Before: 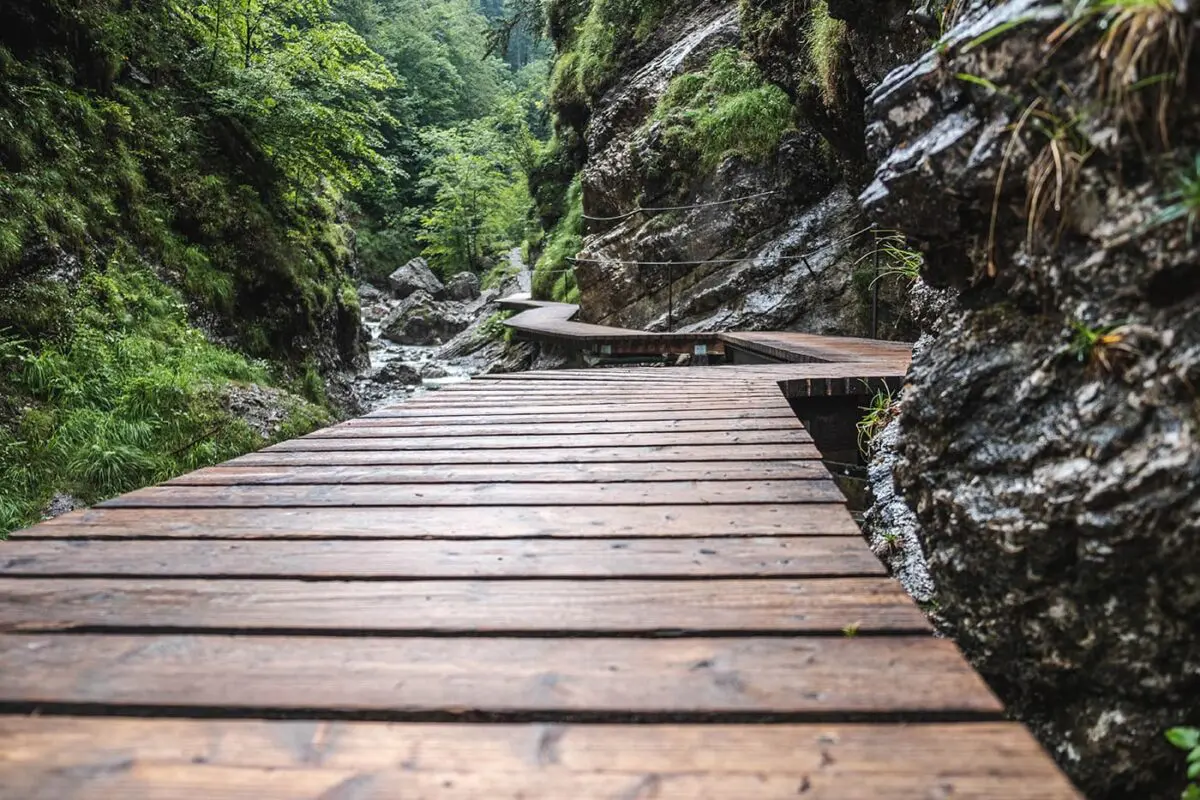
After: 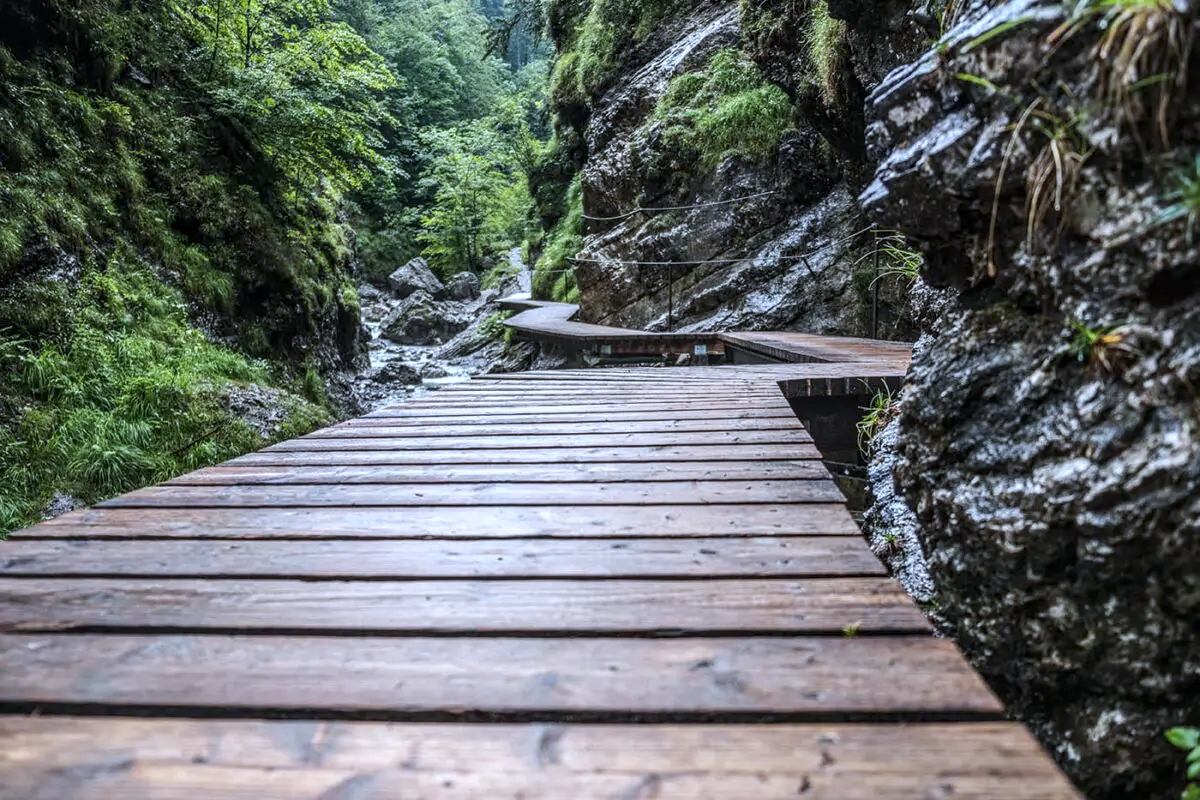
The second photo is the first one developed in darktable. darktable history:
white balance: red 0.931, blue 1.11
local contrast: detail 130%
